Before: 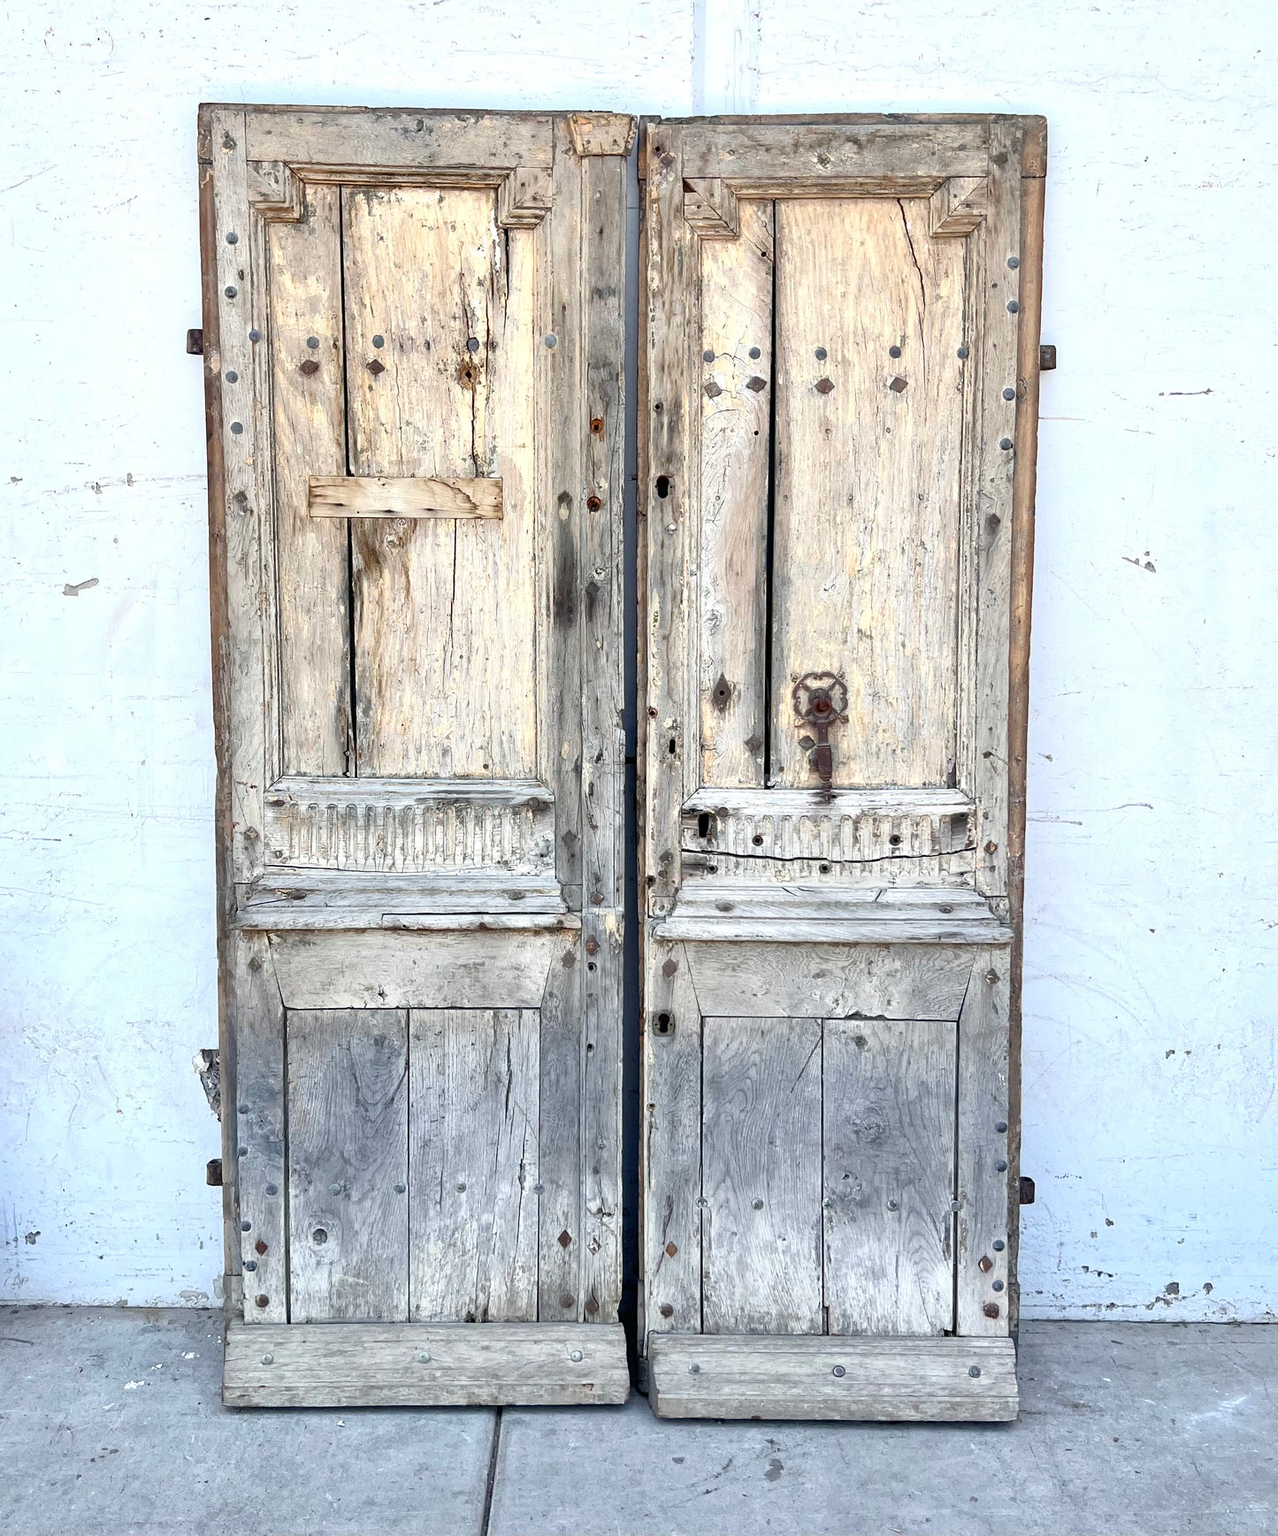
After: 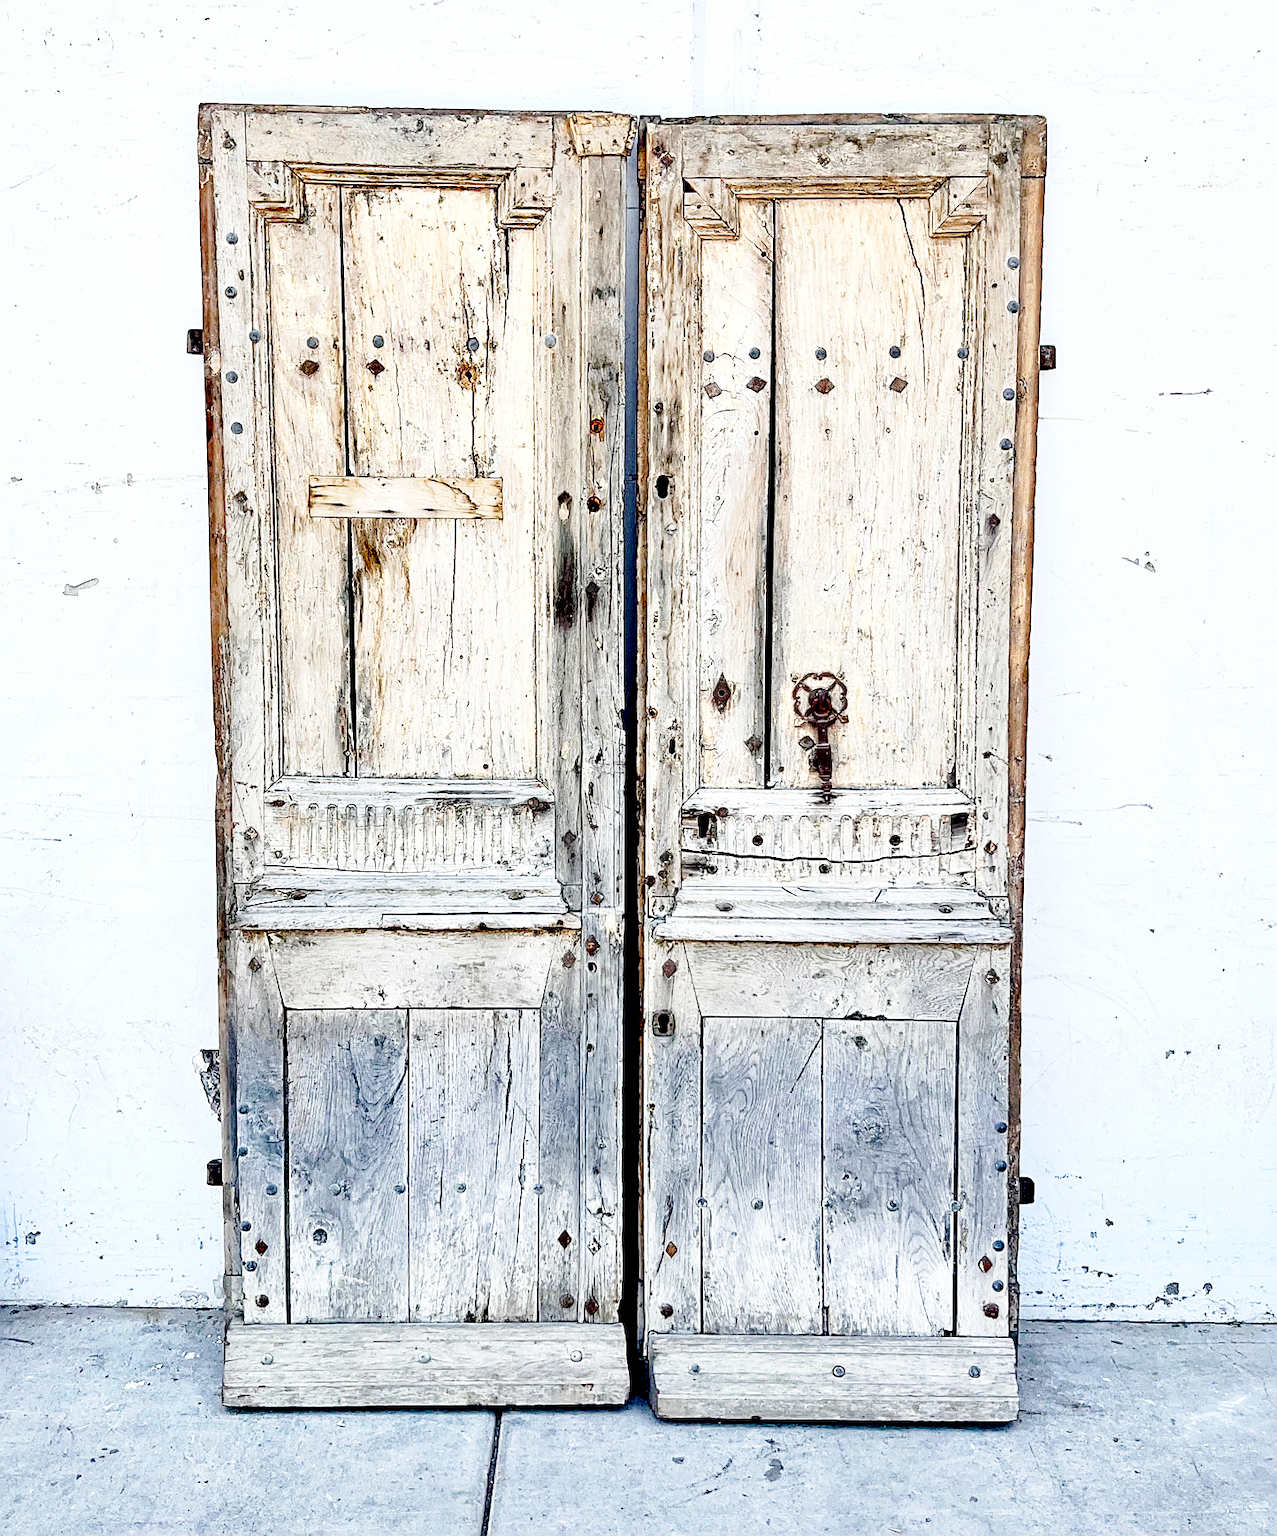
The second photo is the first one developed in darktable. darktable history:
sharpen: on, module defaults
exposure: black level correction 0.054, exposure -0.033 EV, compensate highlight preservation false
base curve: curves: ch0 [(0, 0) (0.028, 0.03) (0.121, 0.232) (0.46, 0.748) (0.859, 0.968) (1, 1)], preserve colors none
